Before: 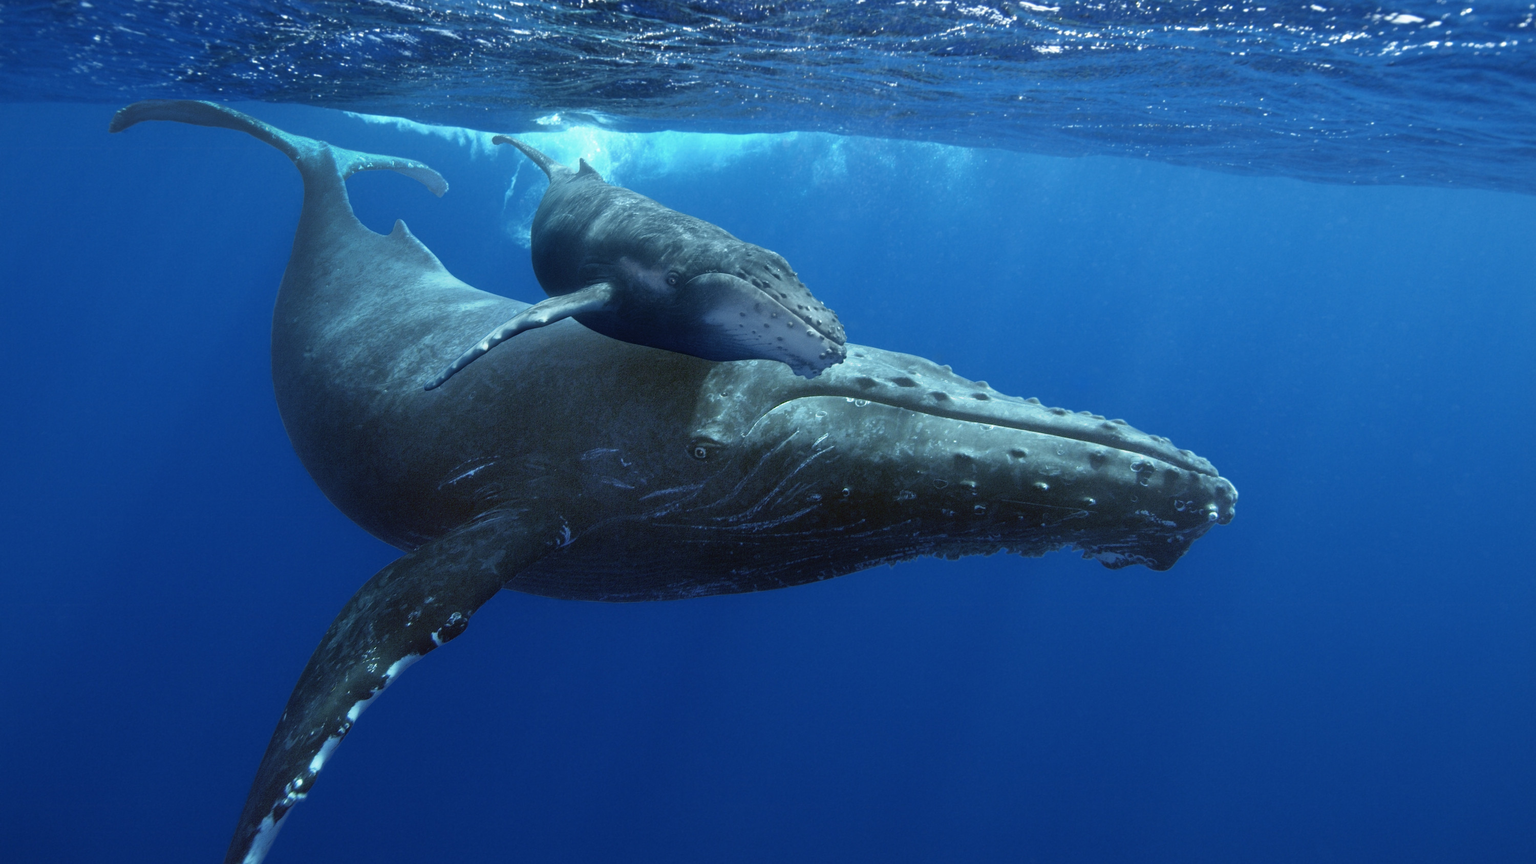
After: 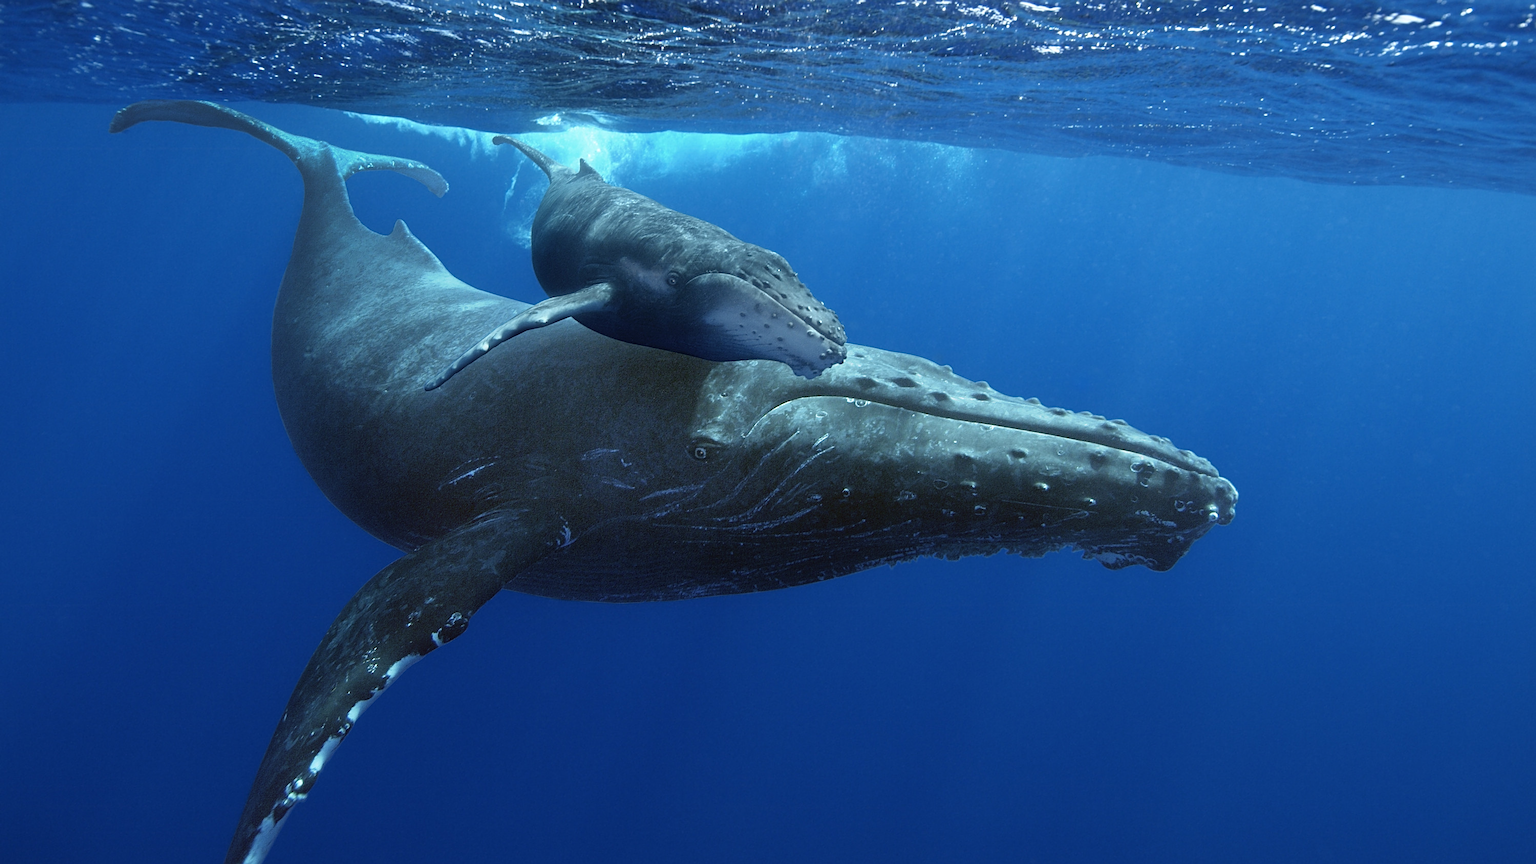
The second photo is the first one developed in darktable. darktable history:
sharpen: on, module defaults
white balance: red 0.986, blue 1.01
